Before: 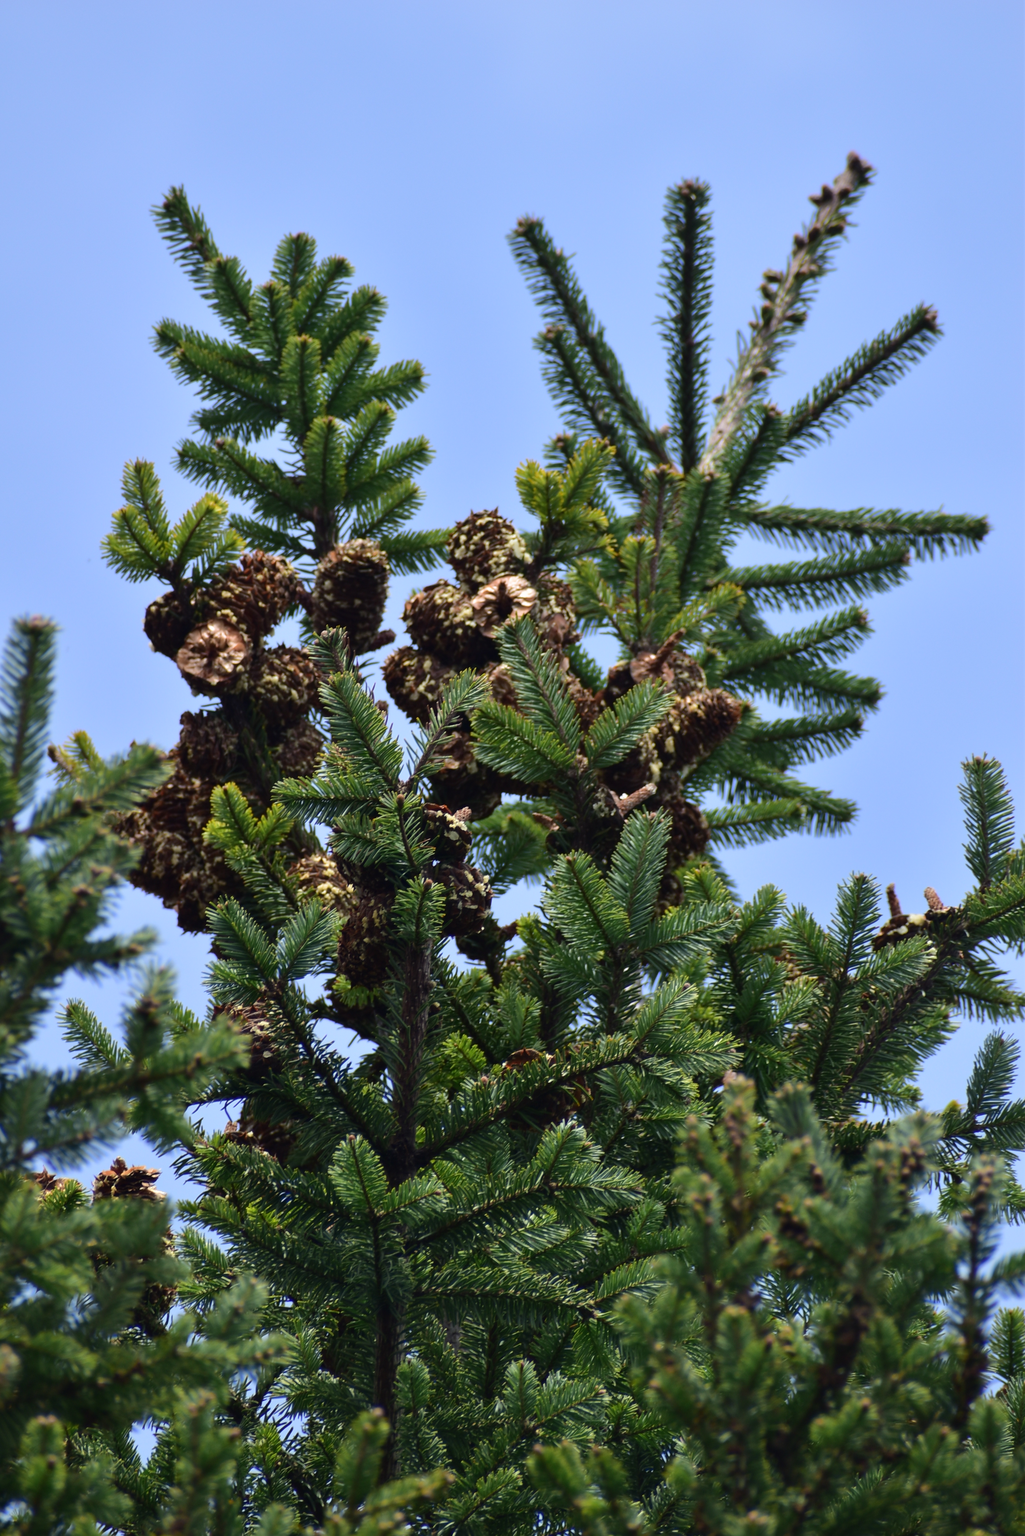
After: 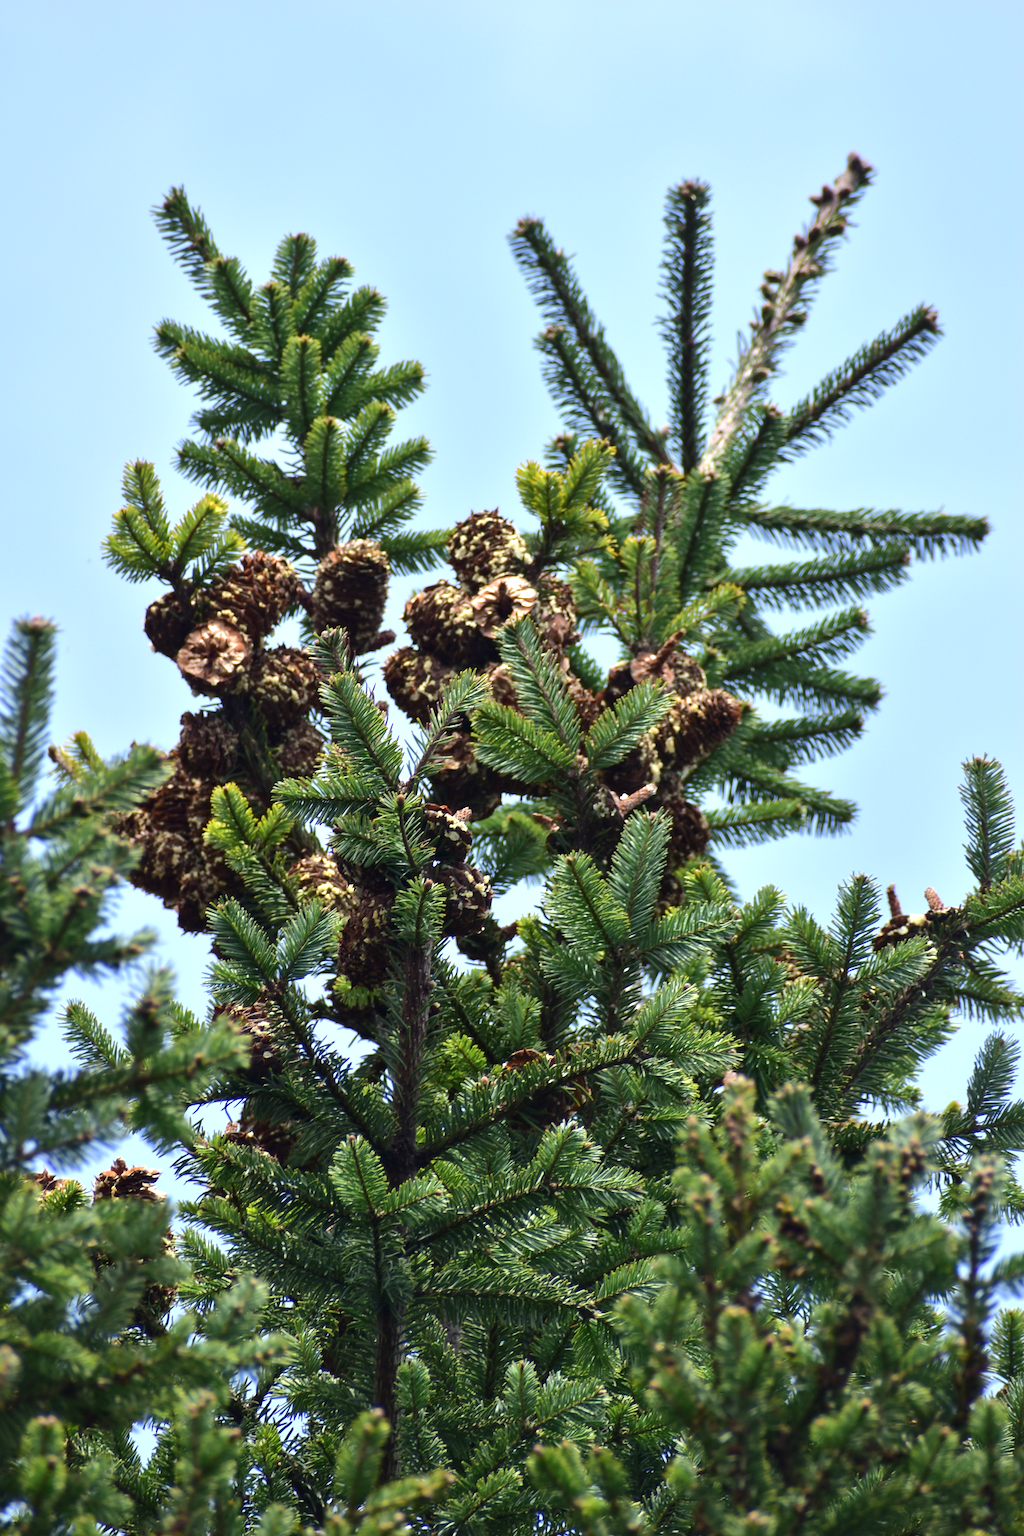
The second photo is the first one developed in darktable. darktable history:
exposure: black level correction 0, exposure 0.7 EV, compensate exposure bias true, compensate highlight preservation false
local contrast: mode bilateral grid, contrast 20, coarseness 50, detail 120%, midtone range 0.2
